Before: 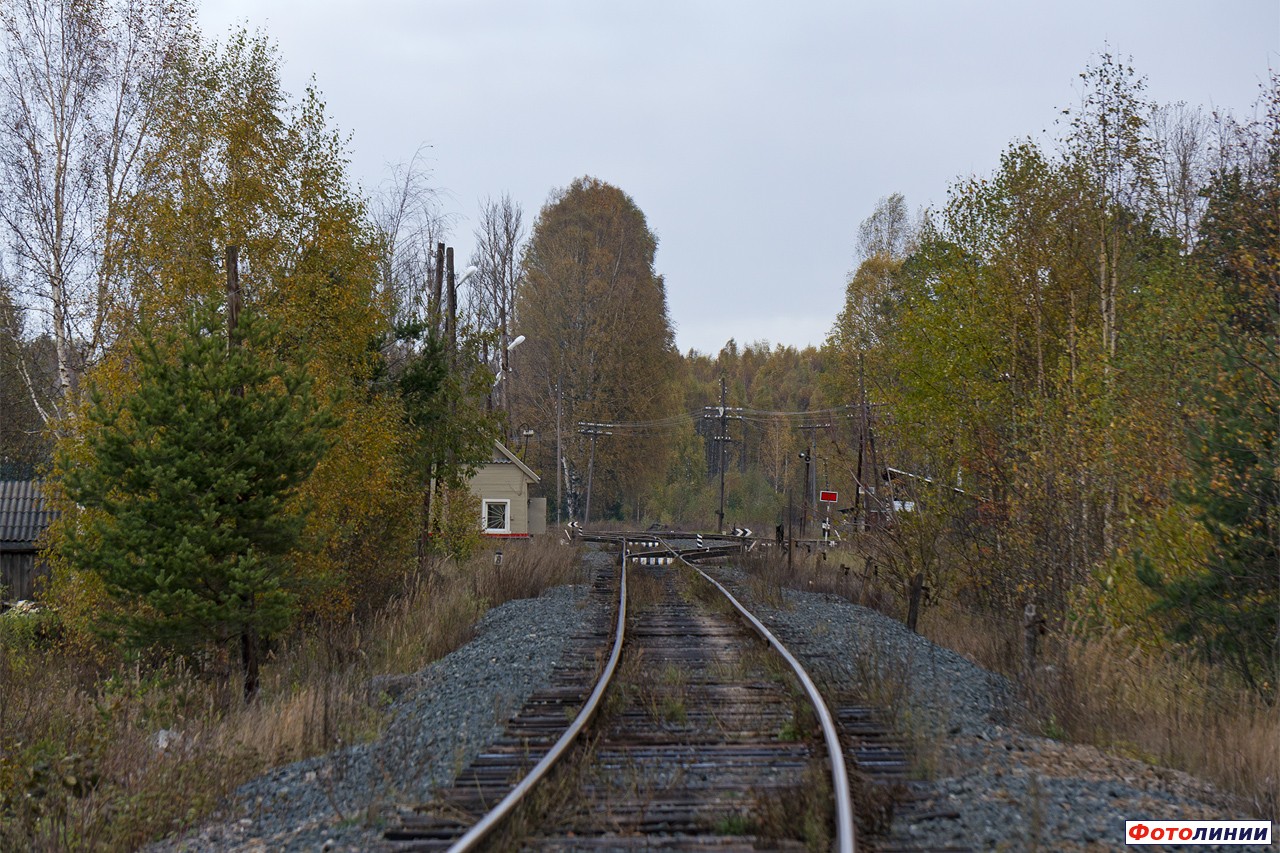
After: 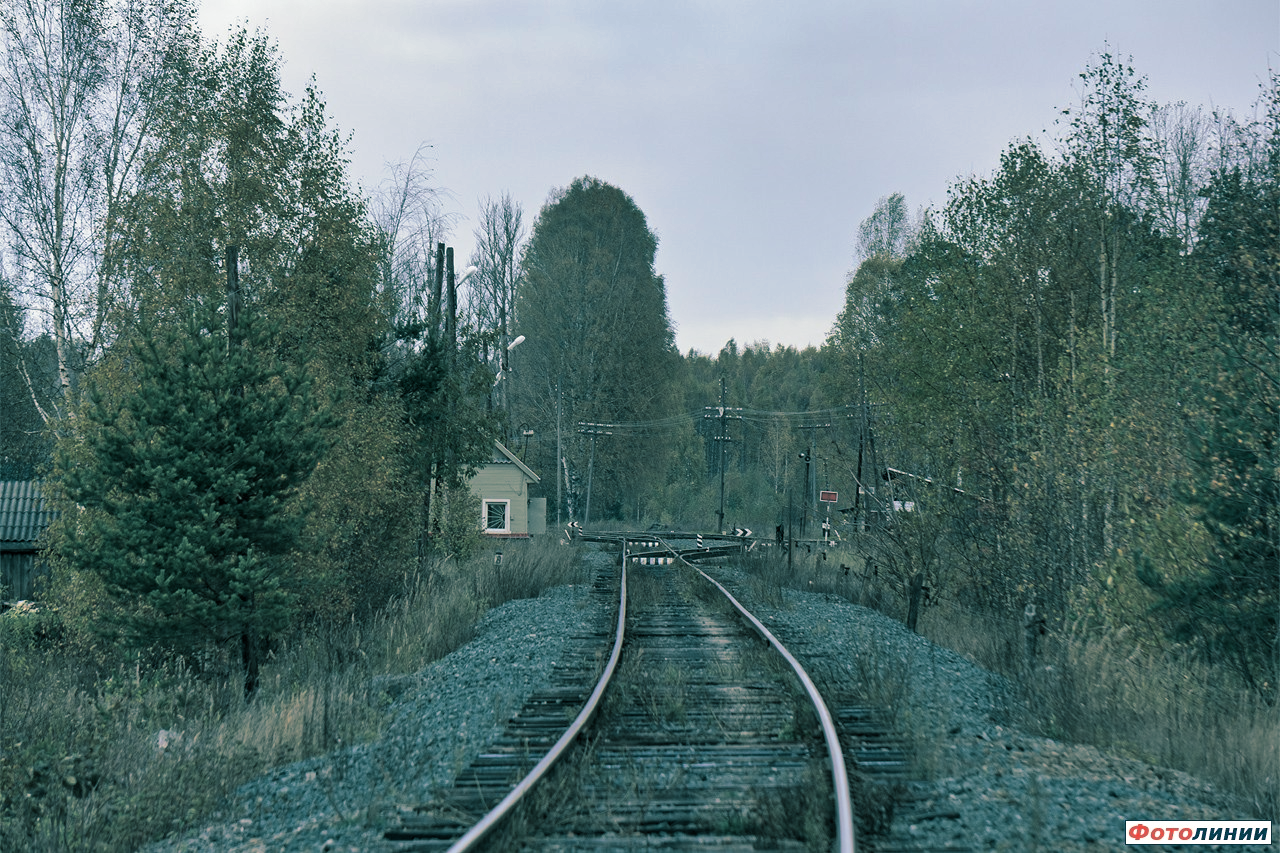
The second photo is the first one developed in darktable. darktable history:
tone equalizer: on, module defaults
shadows and highlights: soften with gaussian
split-toning: shadows › hue 186.43°, highlights › hue 49.29°, compress 30.29%
